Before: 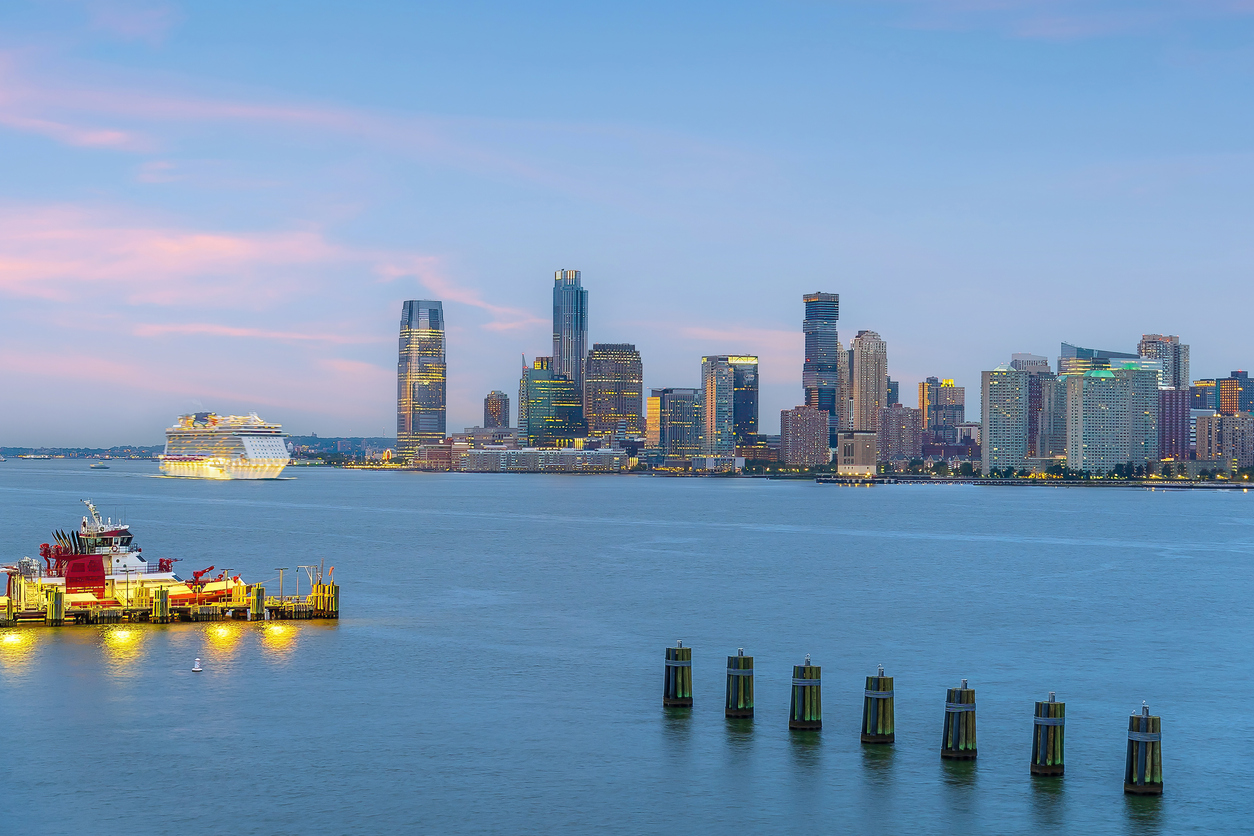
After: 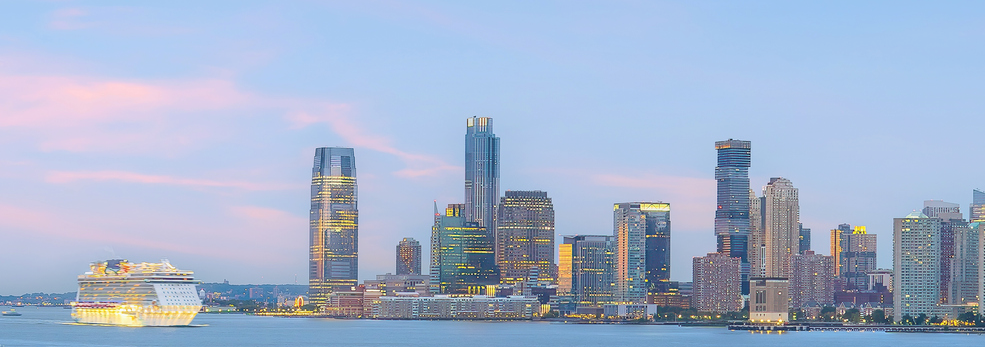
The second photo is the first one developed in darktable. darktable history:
crop: left 7.036%, top 18.398%, right 14.379%, bottom 40.043%
contrast brightness saturation: brightness 0.15
